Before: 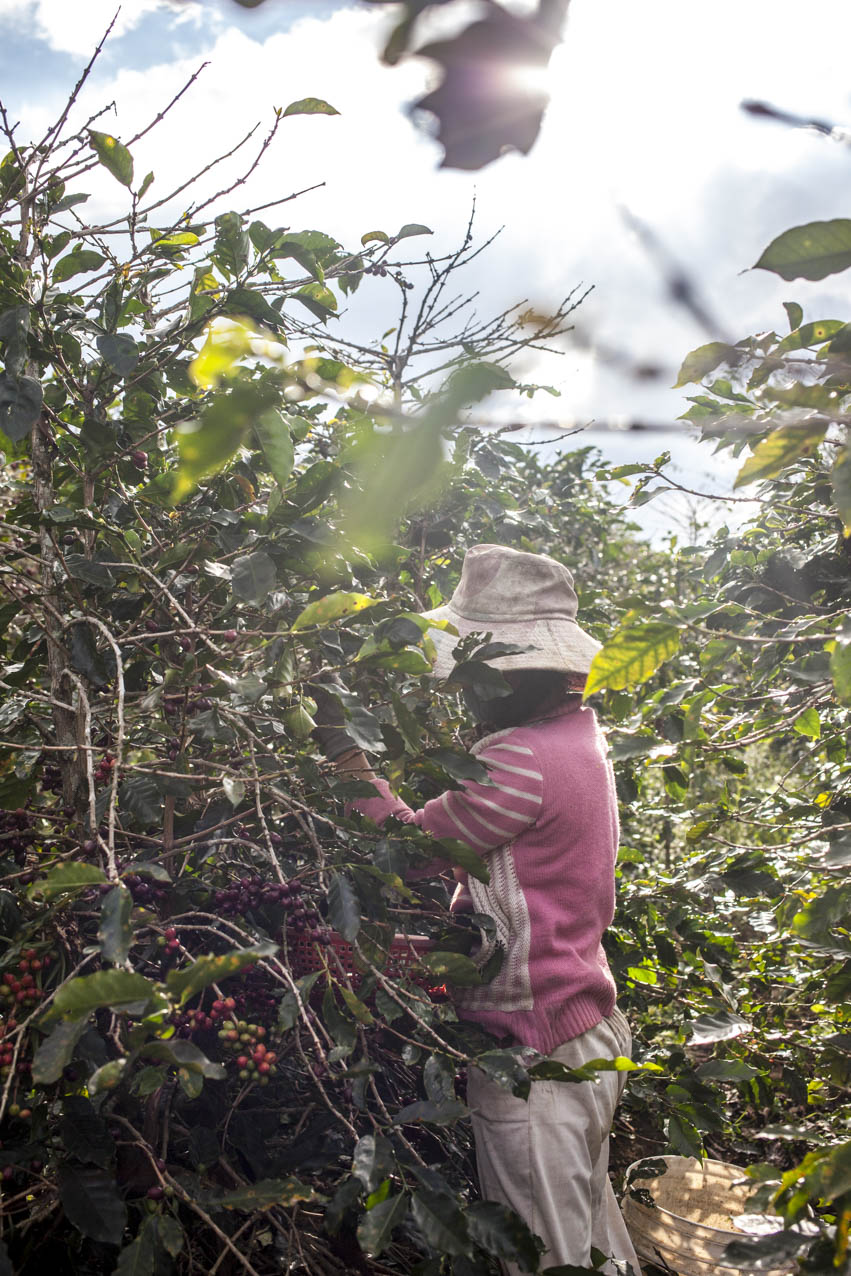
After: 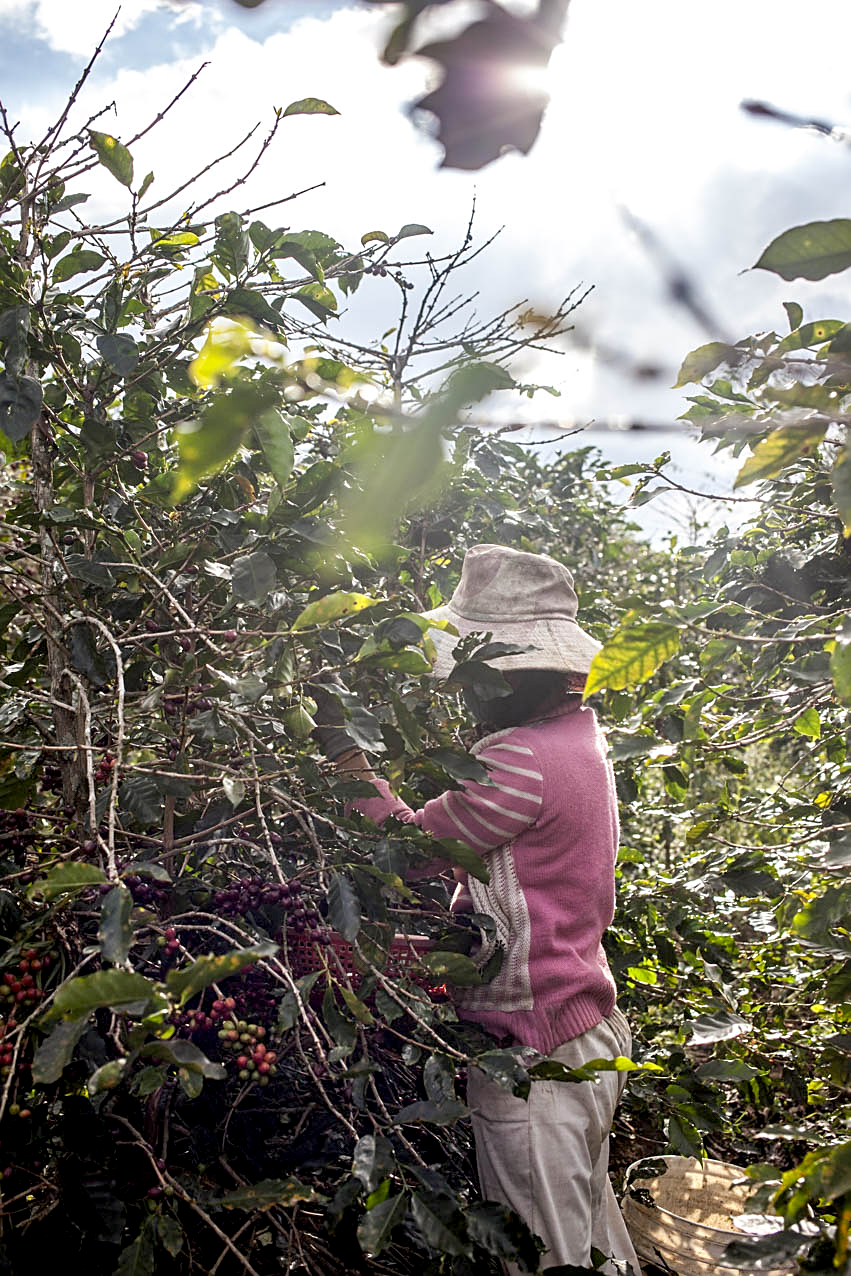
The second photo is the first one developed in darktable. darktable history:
exposure: black level correction 0.009, exposure 0.017 EV, compensate highlight preservation false
haze removal: compatibility mode true, adaptive false
sharpen: on, module defaults
